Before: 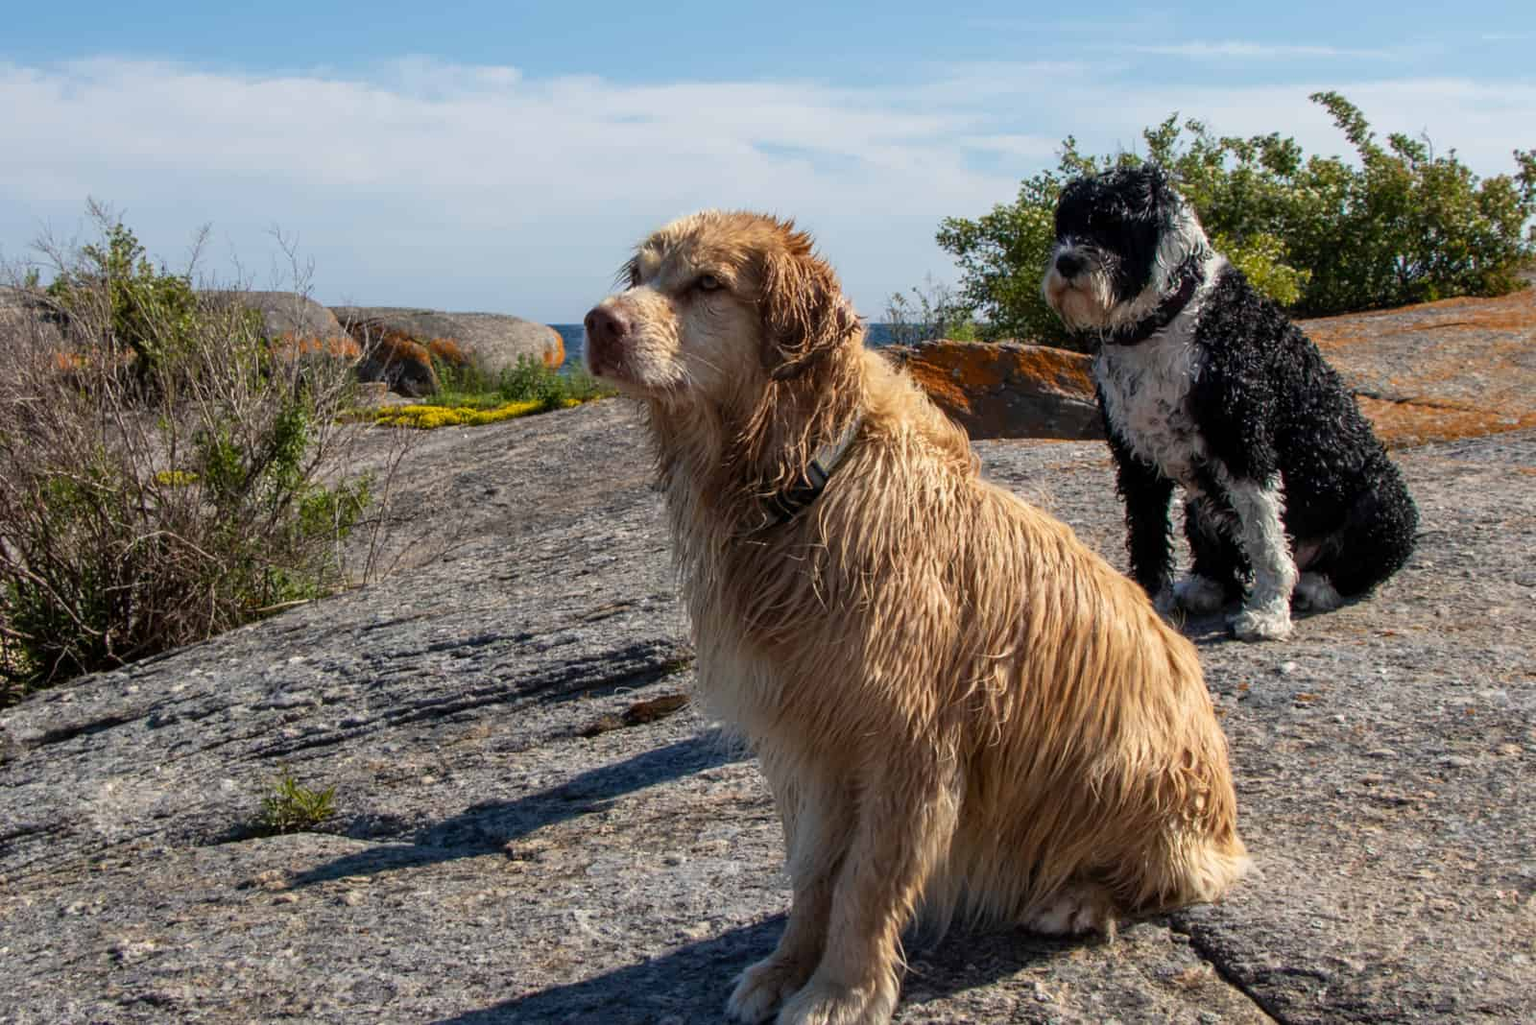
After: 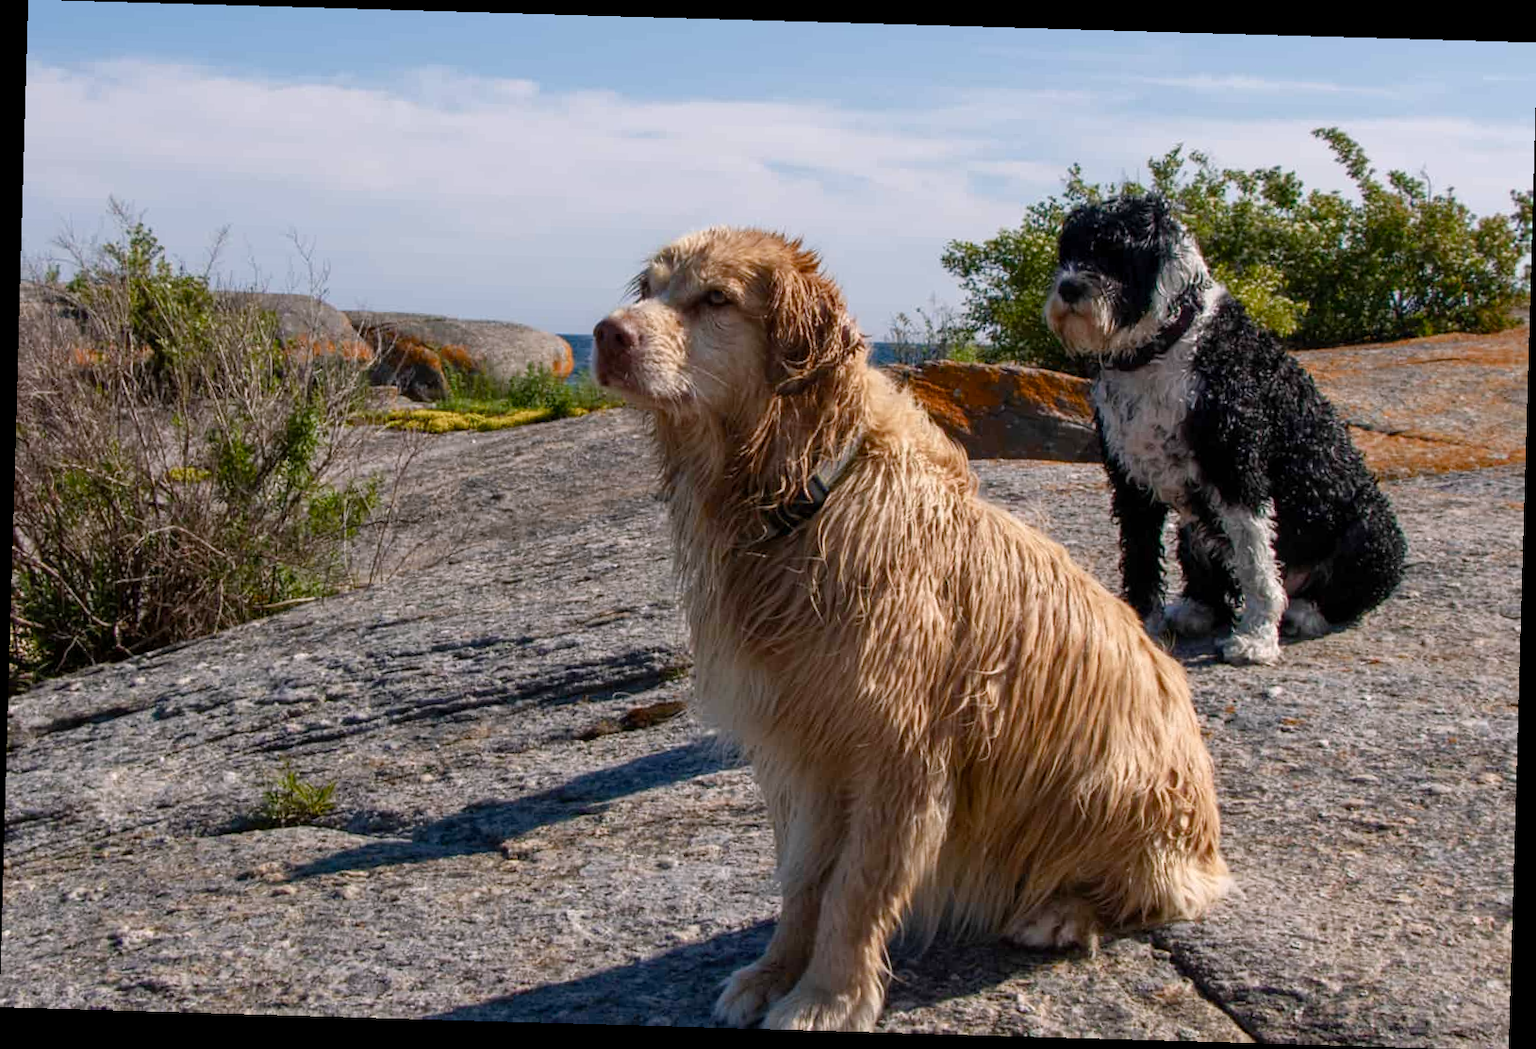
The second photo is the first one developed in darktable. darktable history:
crop and rotate: angle -1.64°
color balance rgb: highlights gain › chroma 1.435%, highlights gain › hue 309.4°, perceptual saturation grading › global saturation 0.519%, perceptual saturation grading › highlights -25.413%, perceptual saturation grading › shadows 29.33%
